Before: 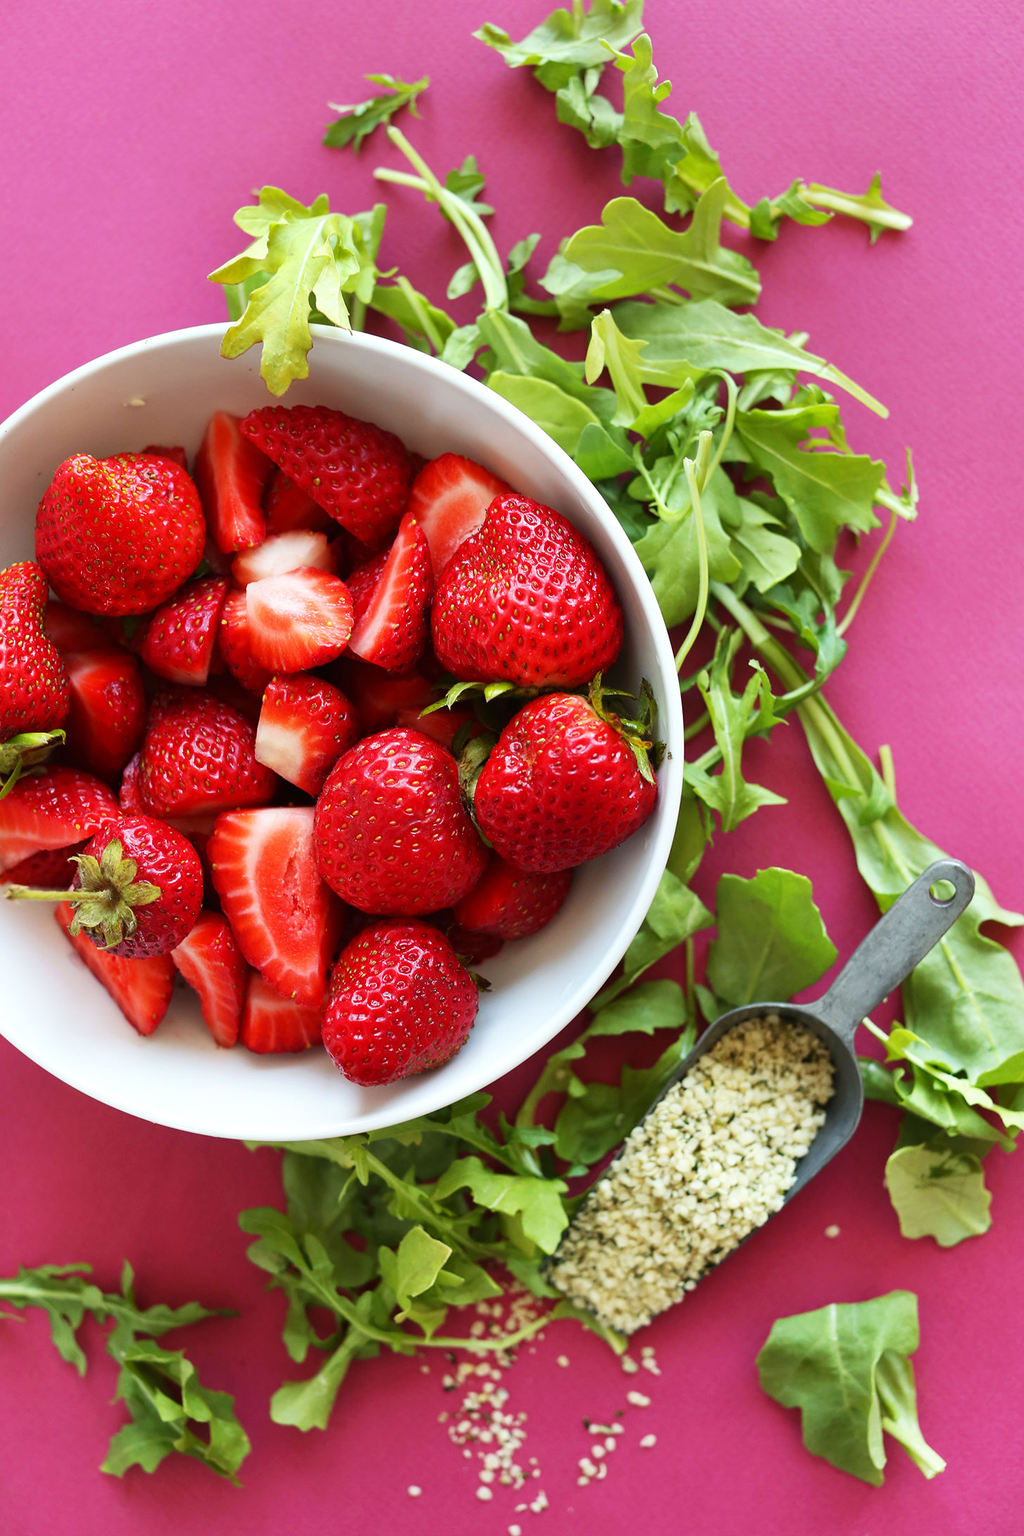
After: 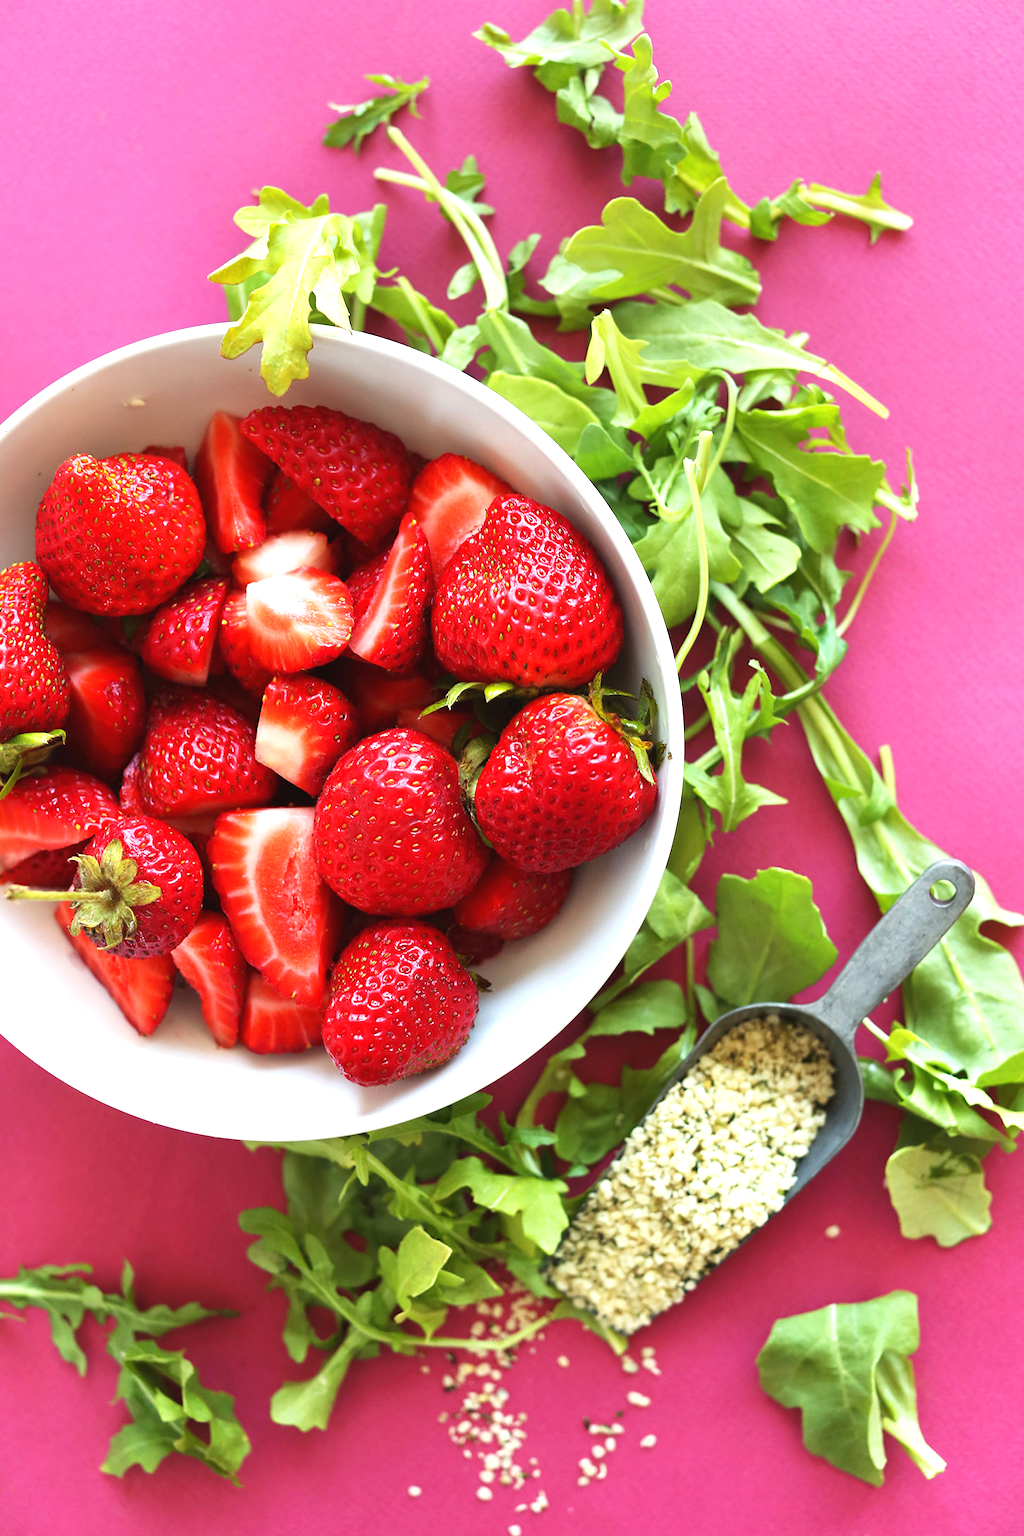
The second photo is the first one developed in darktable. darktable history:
exposure: black level correction -0.002, exposure 0.533 EV, compensate highlight preservation false
